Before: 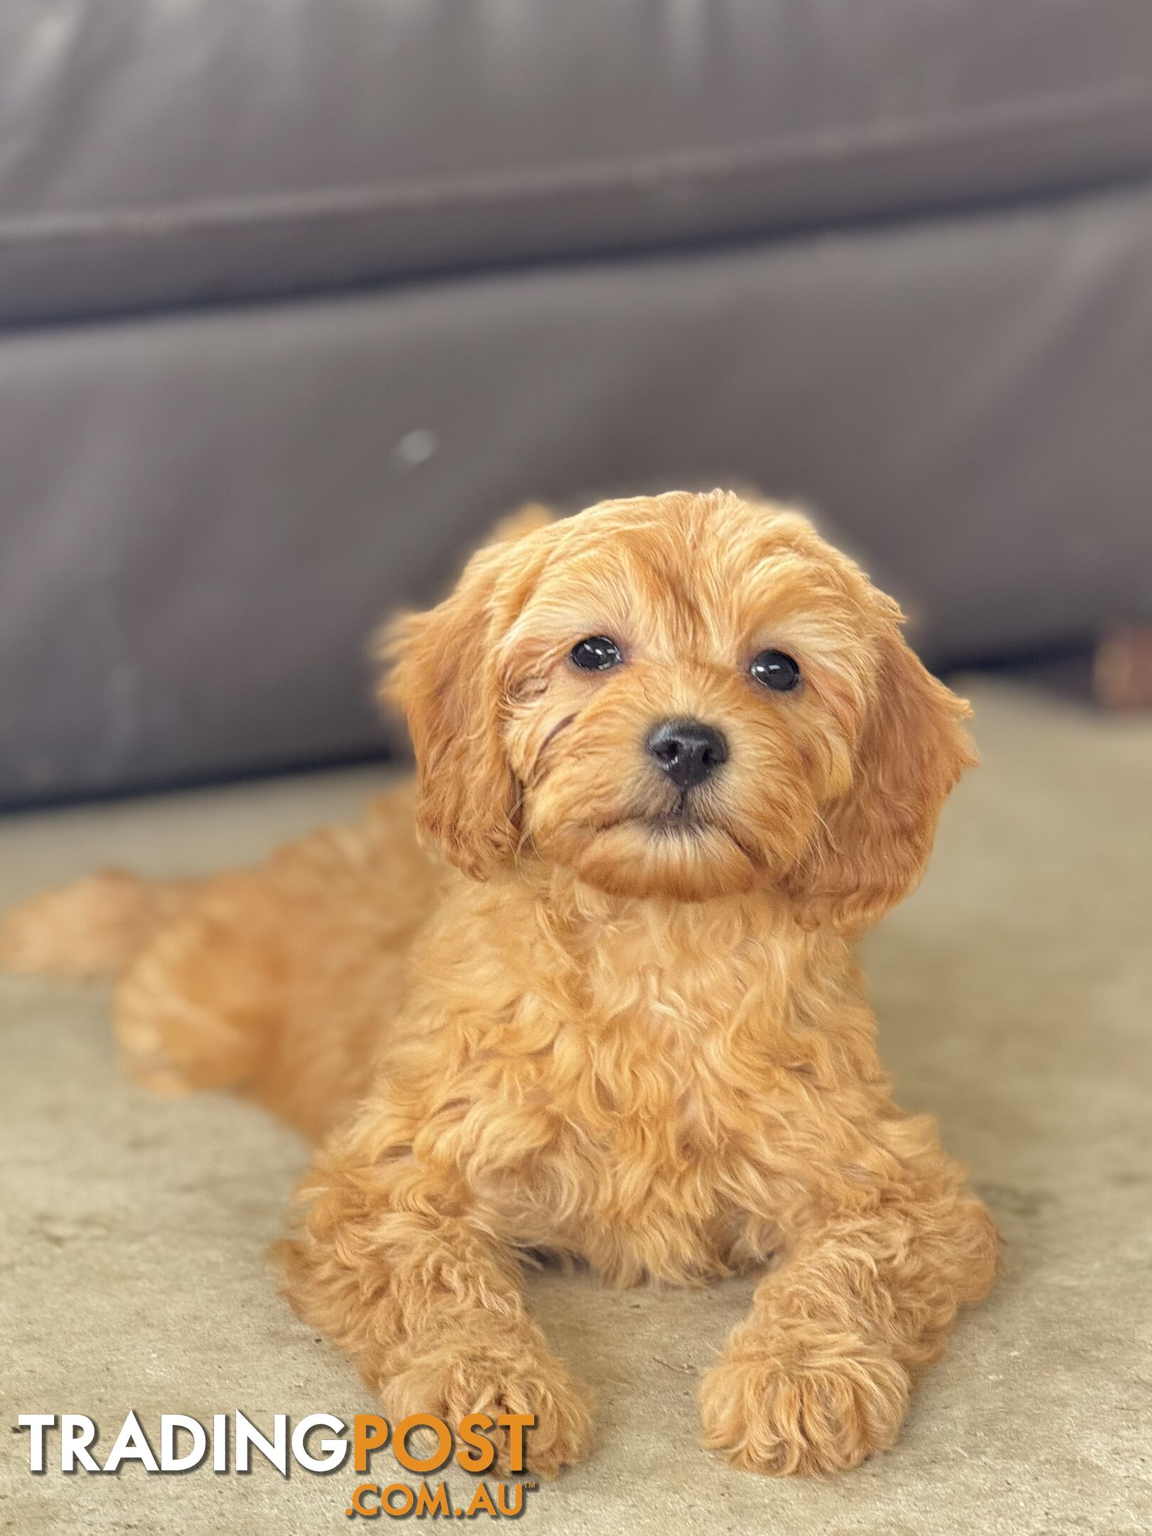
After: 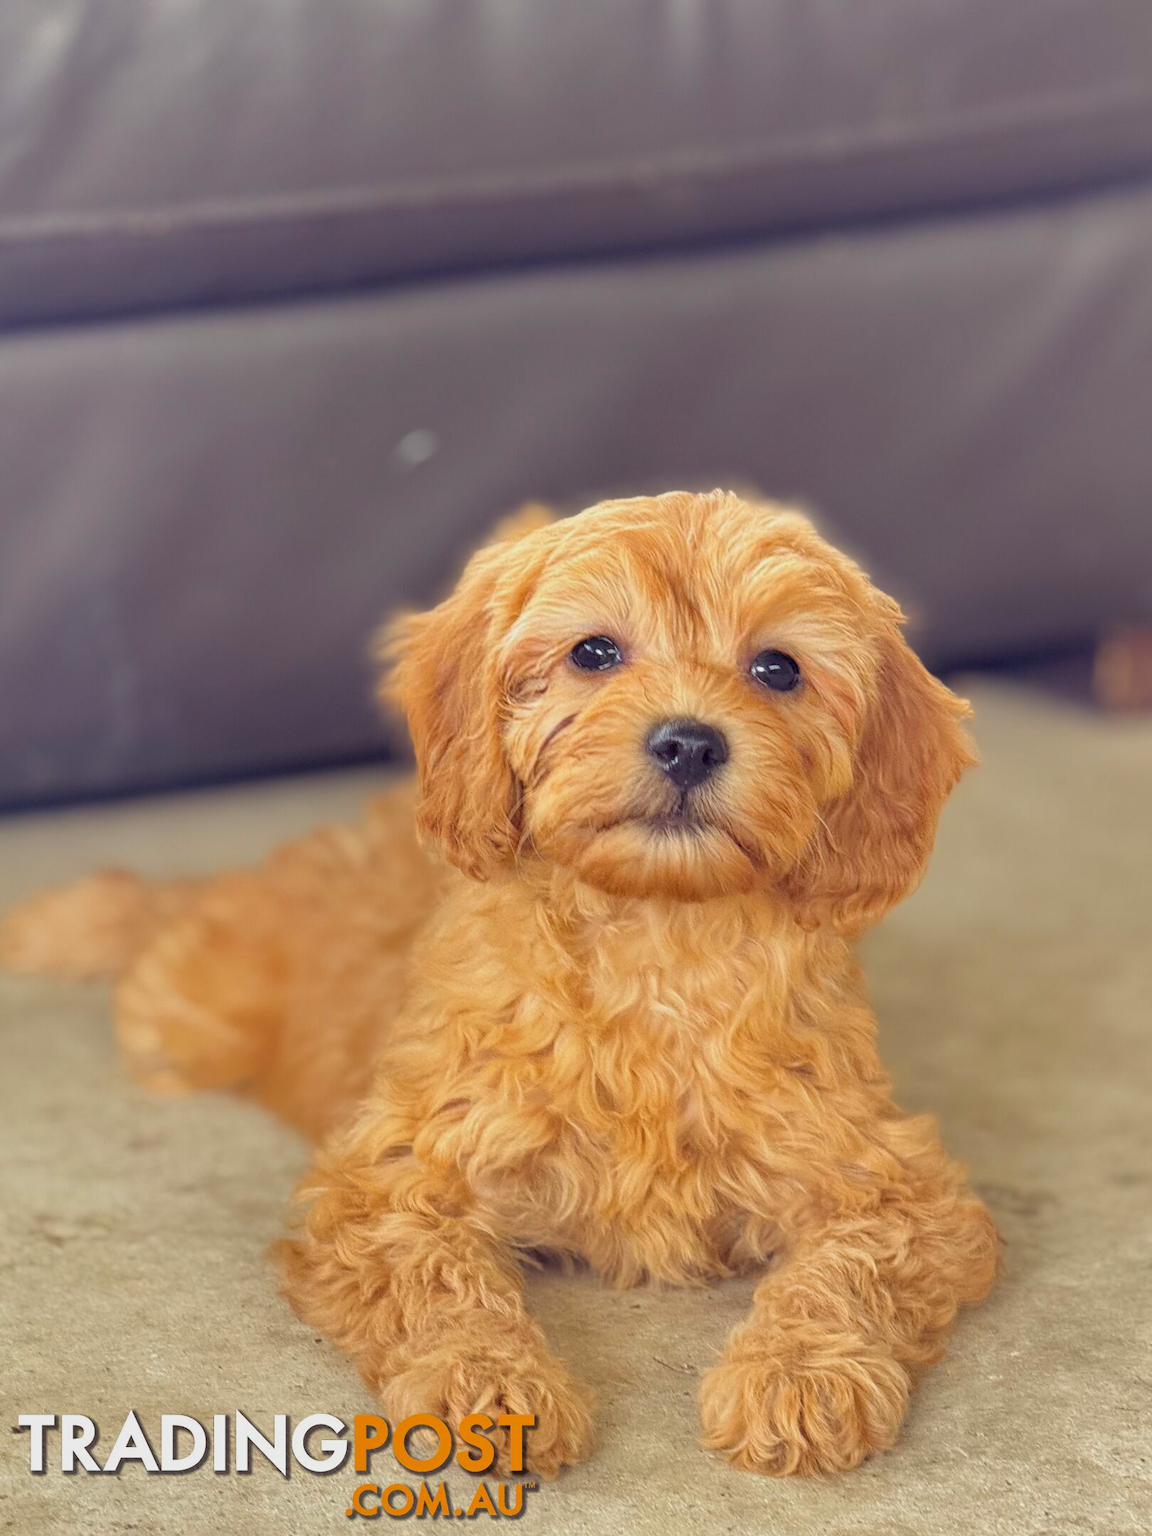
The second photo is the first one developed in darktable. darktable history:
shadows and highlights: shadows -86.25, highlights -36.33, soften with gaussian
color balance rgb: shadows lift › luminance -21.58%, shadows lift › chroma 8.645%, shadows lift › hue 282.53°, perceptual saturation grading › global saturation 0.359%, contrast -9.977%
